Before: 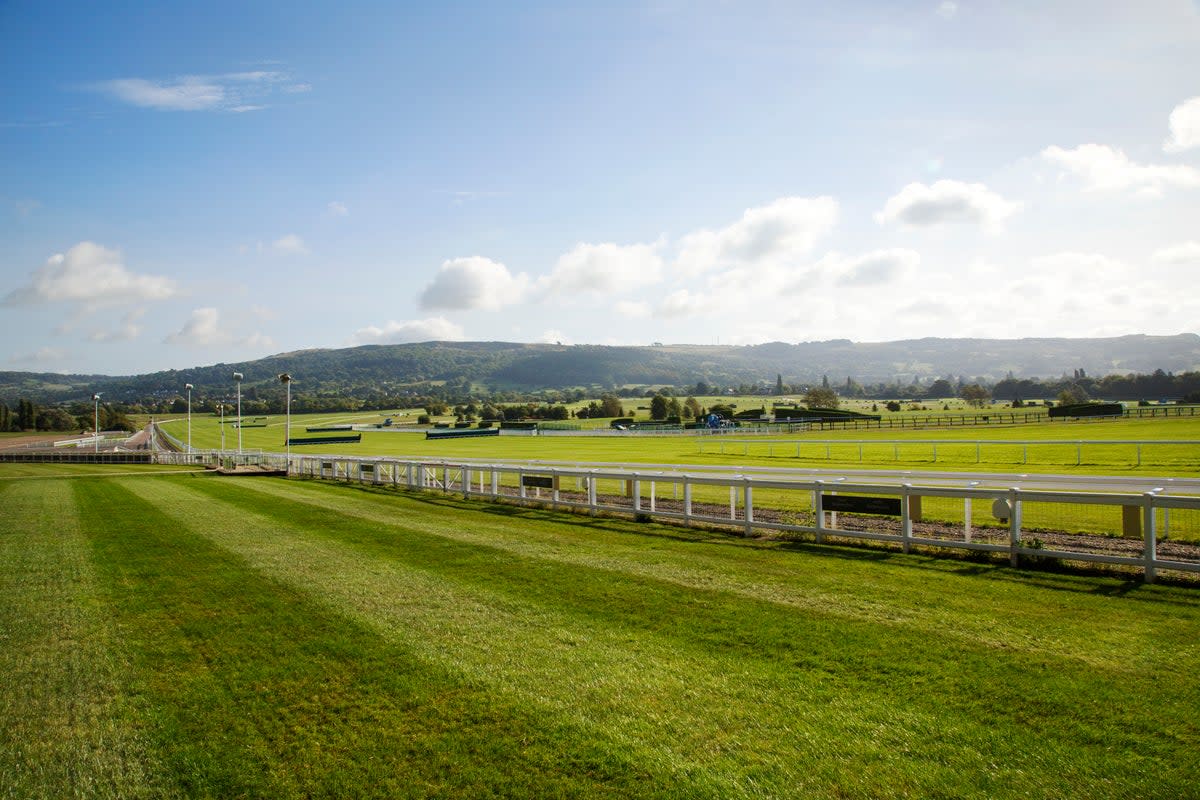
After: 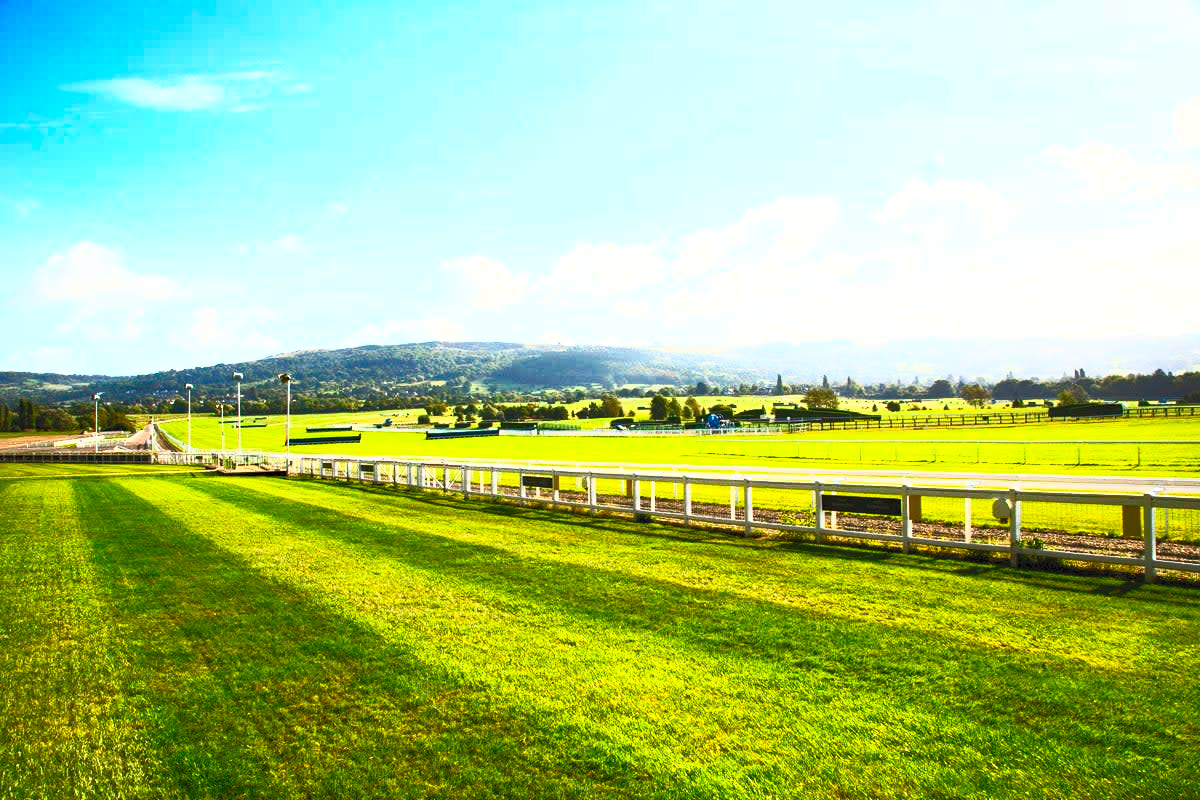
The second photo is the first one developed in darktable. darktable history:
haze removal: compatibility mode true, adaptive false
contrast brightness saturation: contrast 0.983, brightness 0.982, saturation 0.994
